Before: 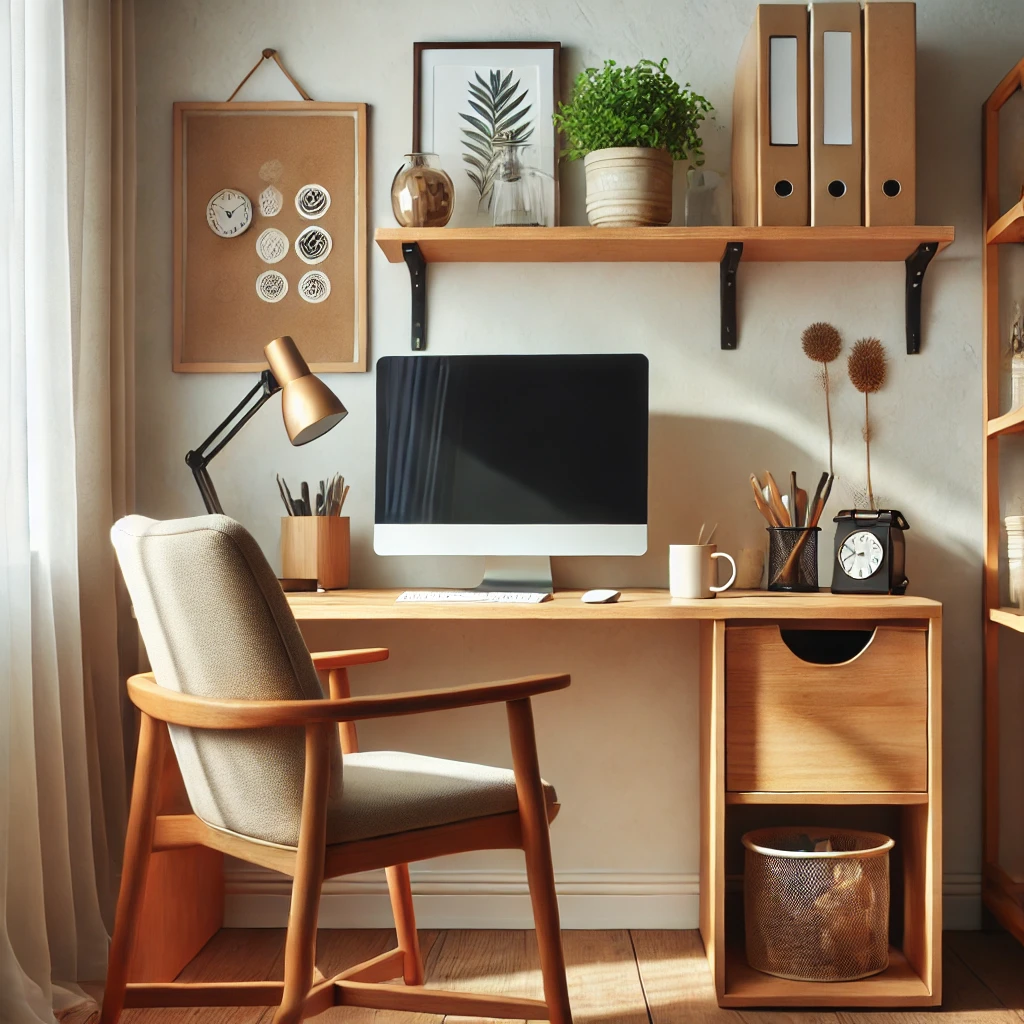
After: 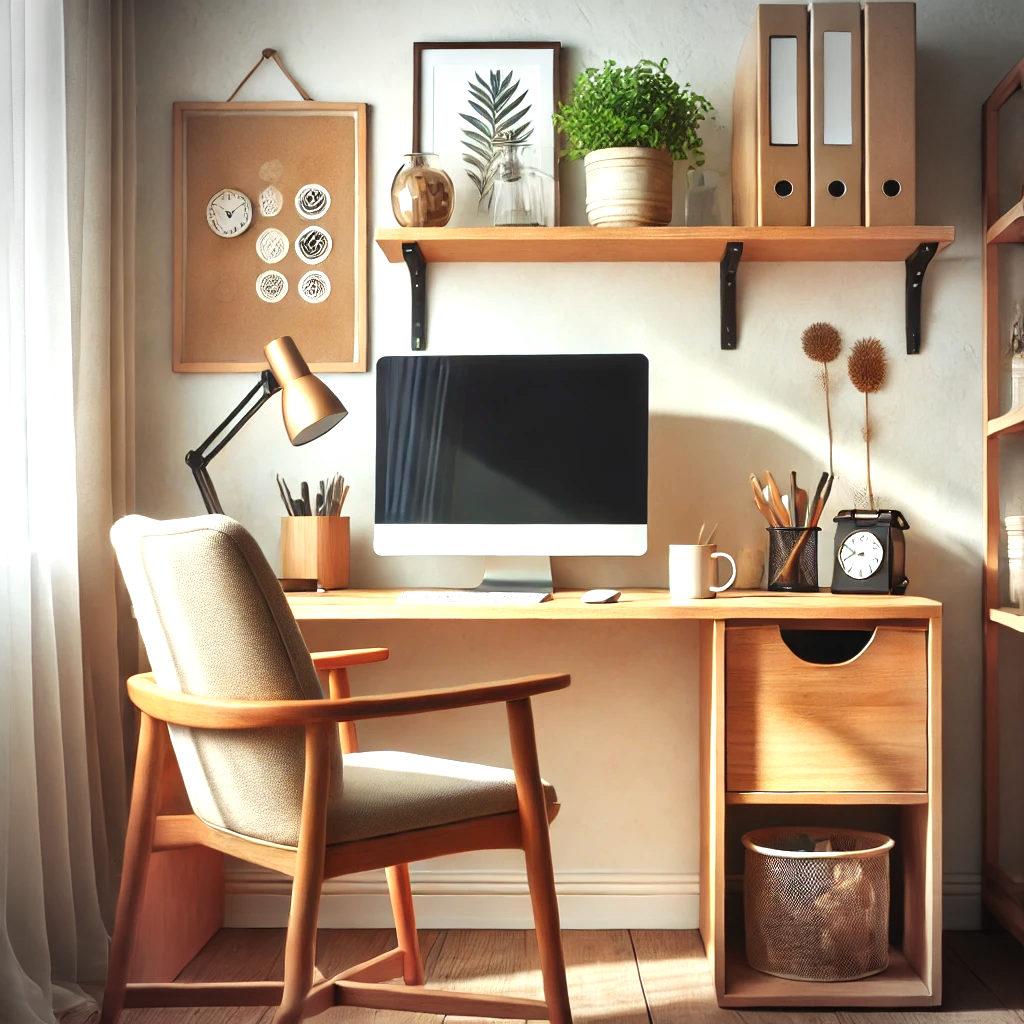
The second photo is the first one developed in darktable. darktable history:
vignetting: fall-off radius 45.68%
exposure: exposure 0.66 EV, compensate highlight preservation false
